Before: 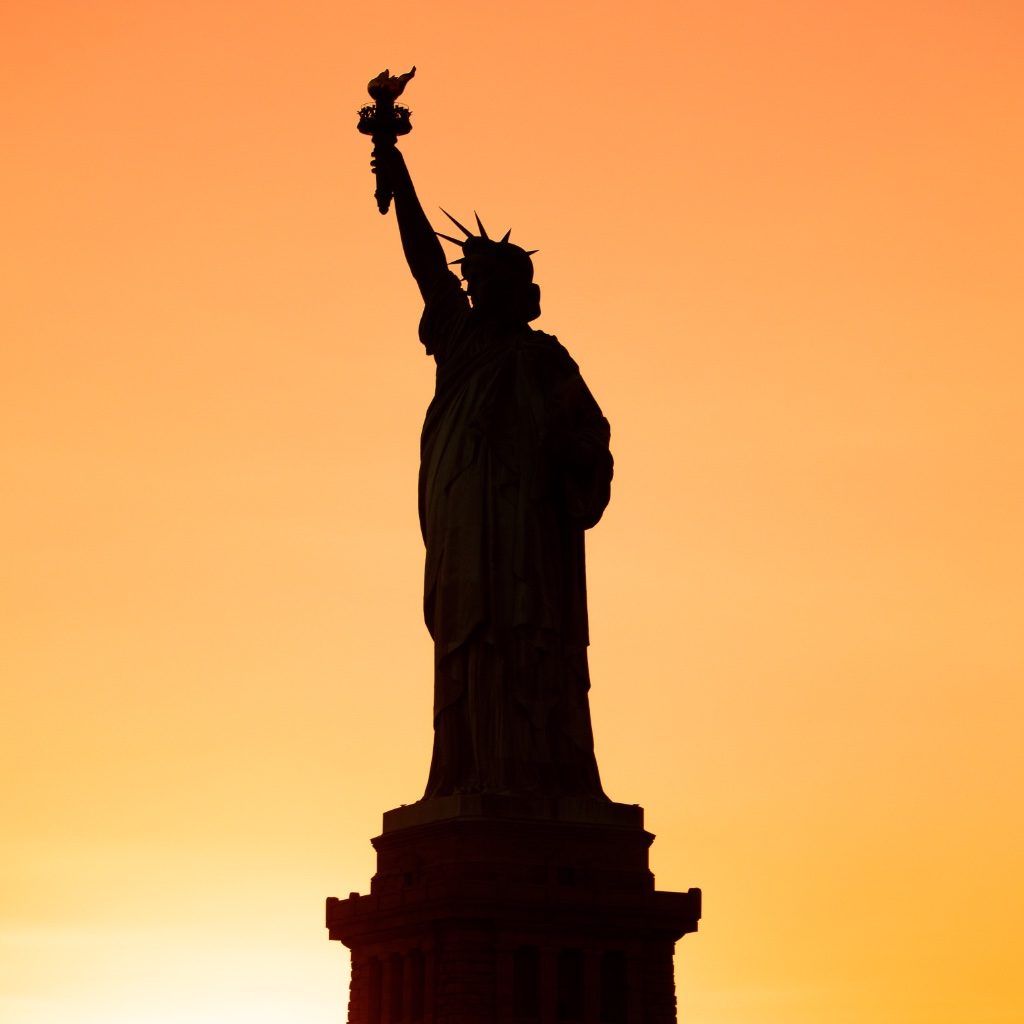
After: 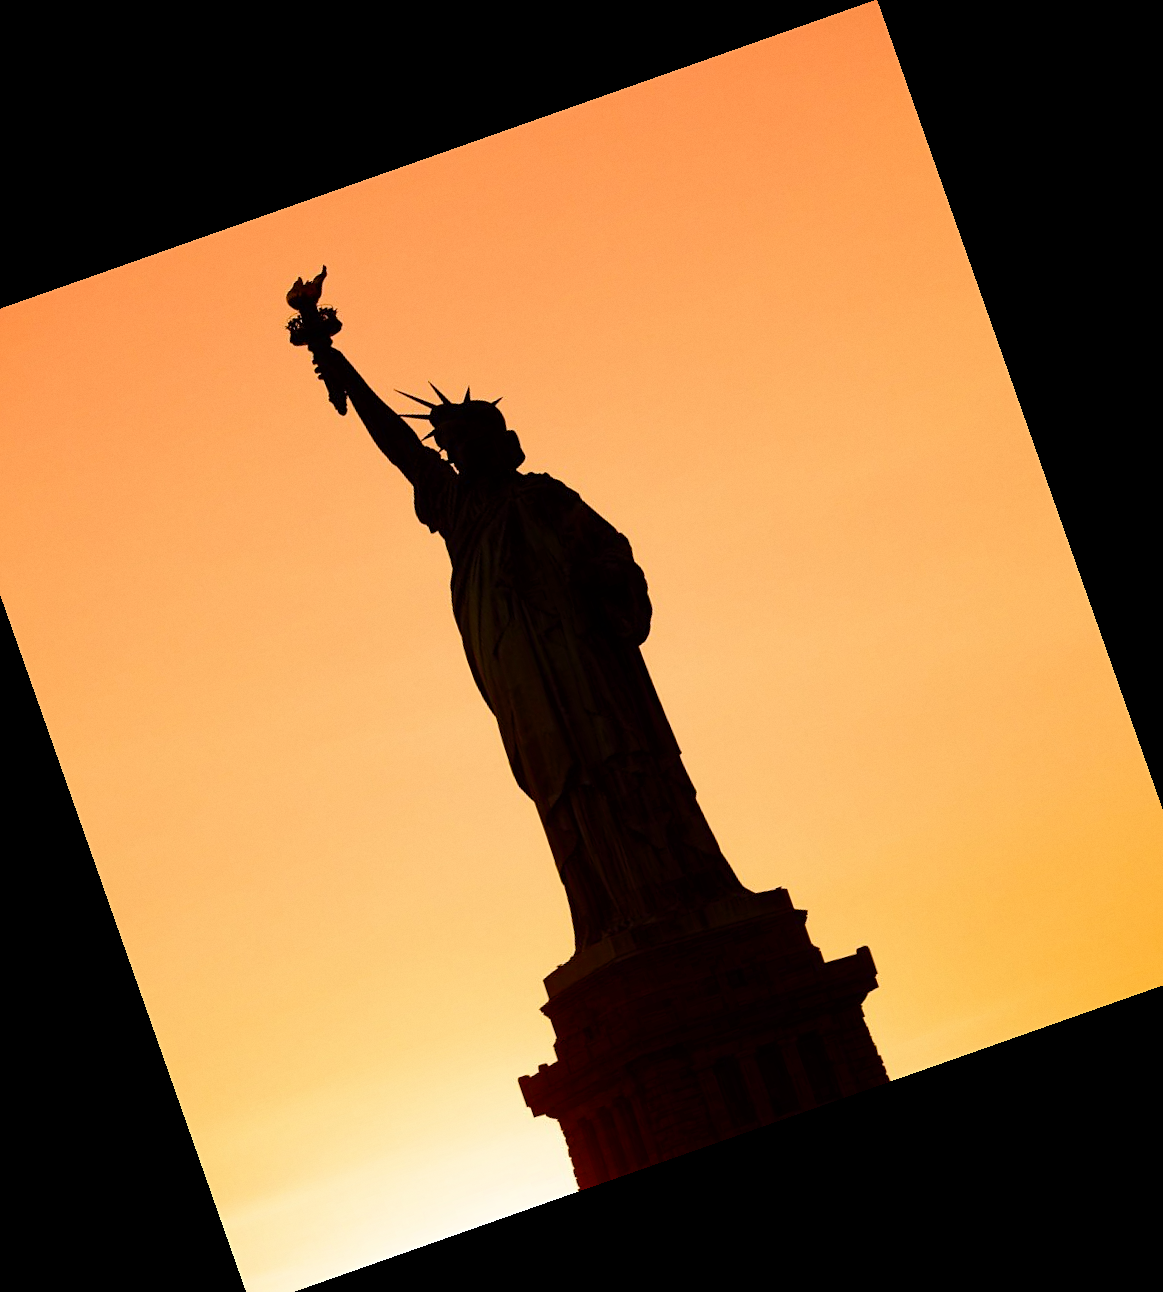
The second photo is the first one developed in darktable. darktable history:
color balance rgb: perceptual saturation grading › global saturation 20%, perceptual saturation grading › highlights -25%, perceptual saturation grading › shadows 25%
sharpen: amount 0.2
grain: coarseness 0.09 ISO, strength 10%
crop and rotate: angle 19.43°, left 6.812%, right 4.125%, bottom 1.087%
